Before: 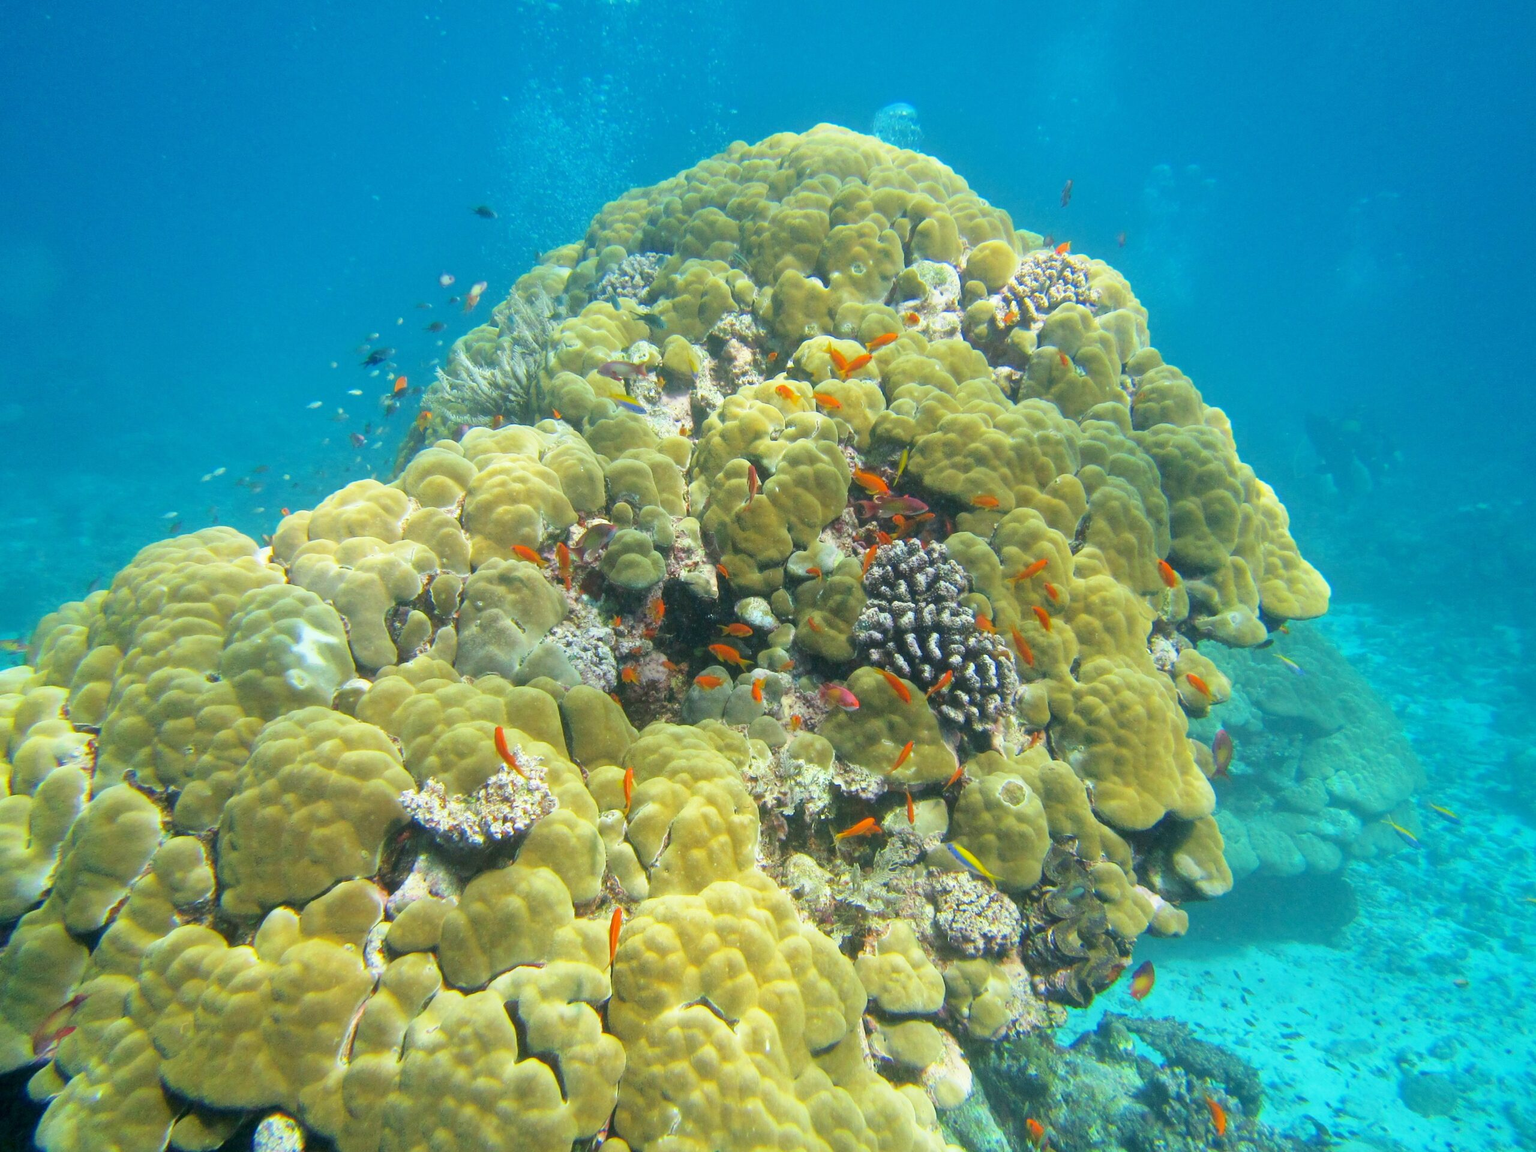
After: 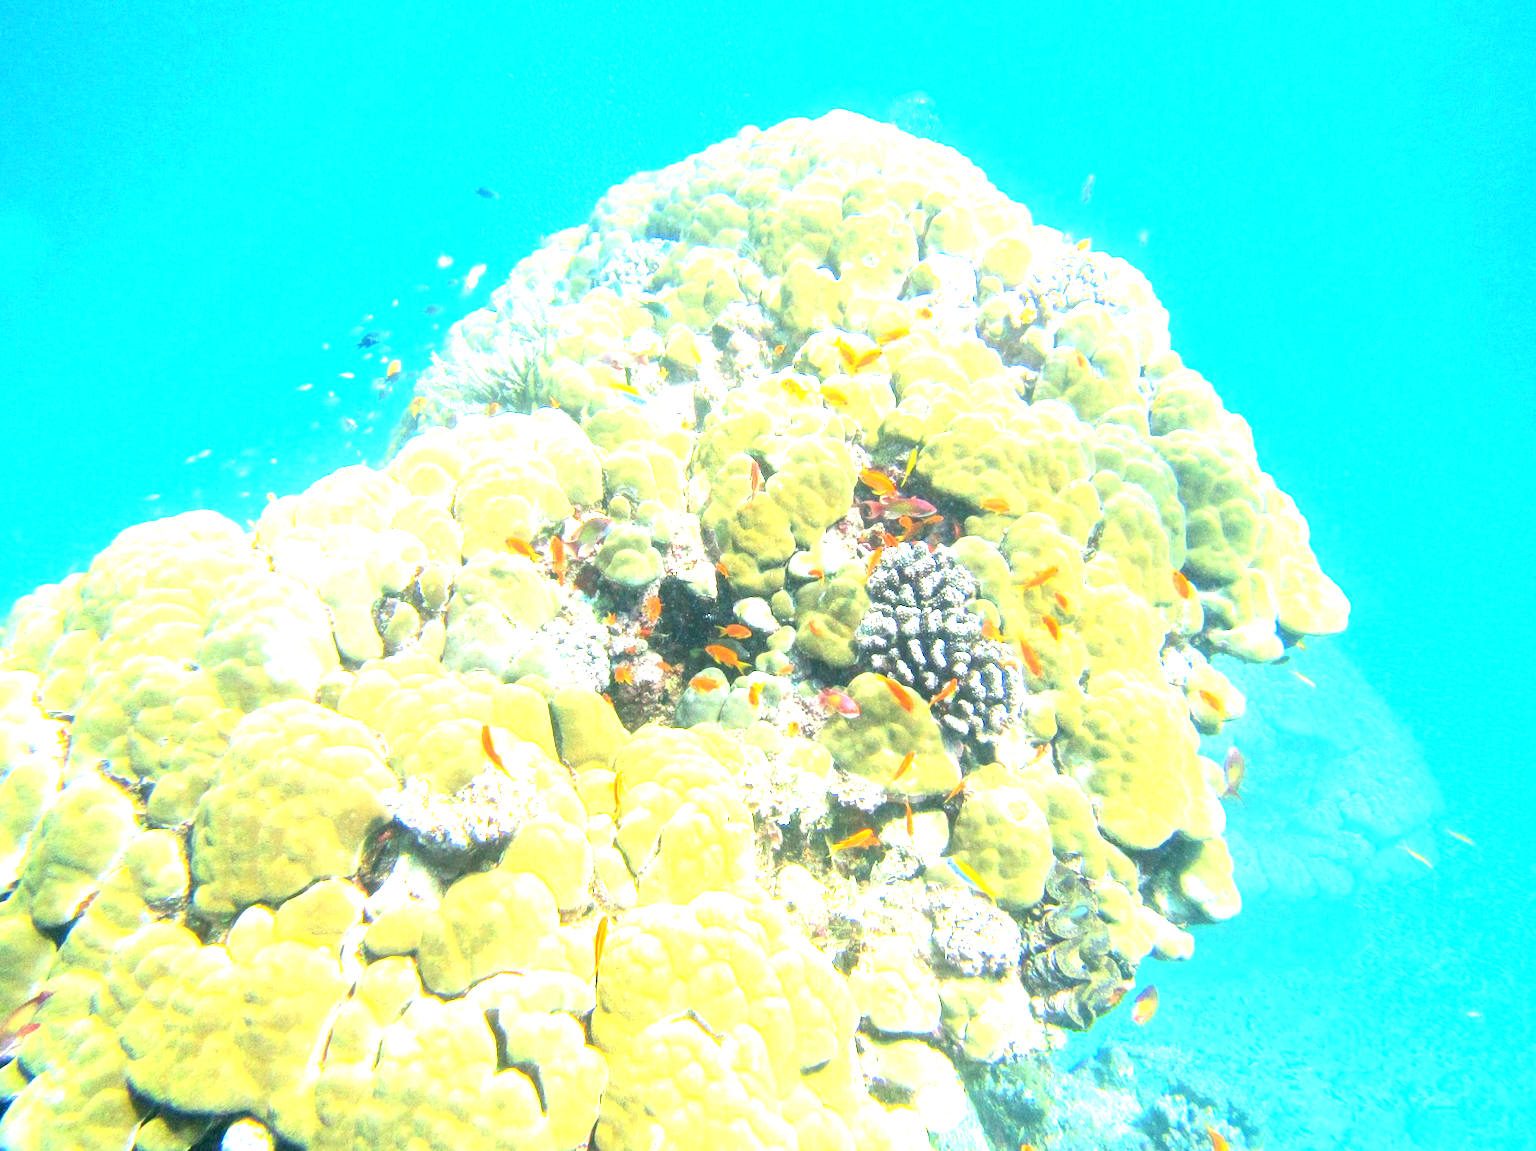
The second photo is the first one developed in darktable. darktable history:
crop and rotate: angle -1.5°
tone equalizer: -8 EV -0.451 EV, -7 EV -0.399 EV, -6 EV -0.351 EV, -5 EV -0.254 EV, -3 EV 0.188 EV, -2 EV 0.322 EV, -1 EV 0.393 EV, +0 EV 0.416 EV, mask exposure compensation -0.501 EV
exposure: black level correction 0, exposure 1.029 EV, compensate exposure bias true, compensate highlight preservation false
